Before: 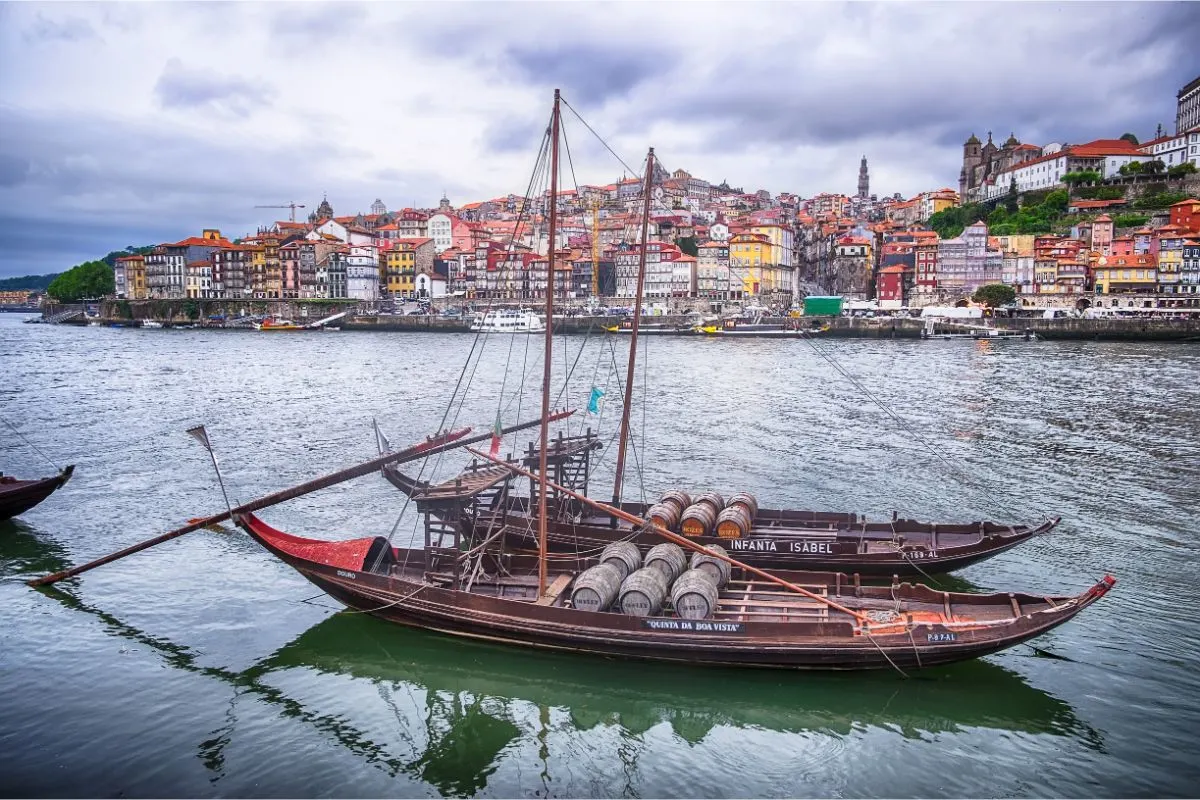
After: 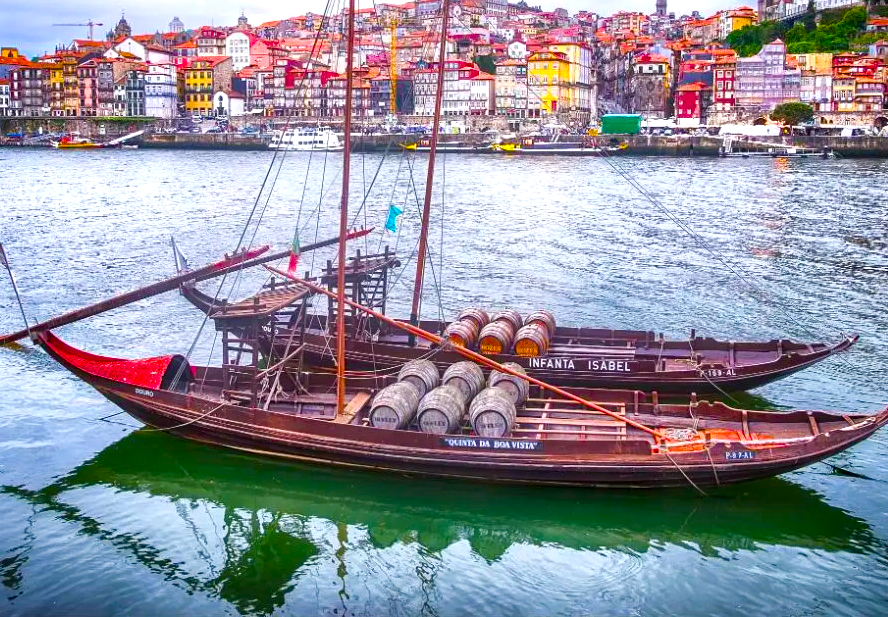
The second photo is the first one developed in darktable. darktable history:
color balance rgb: linear chroma grading › shadows 10%, linear chroma grading › highlights 10%, linear chroma grading › global chroma 15%, linear chroma grading › mid-tones 15%, perceptual saturation grading › global saturation 40%, perceptual saturation grading › highlights -25%, perceptual saturation grading › mid-tones 35%, perceptual saturation grading › shadows 35%, perceptual brilliance grading › global brilliance 11.29%, global vibrance 11.29%
crop: left 16.871%, top 22.857%, right 9.116%
